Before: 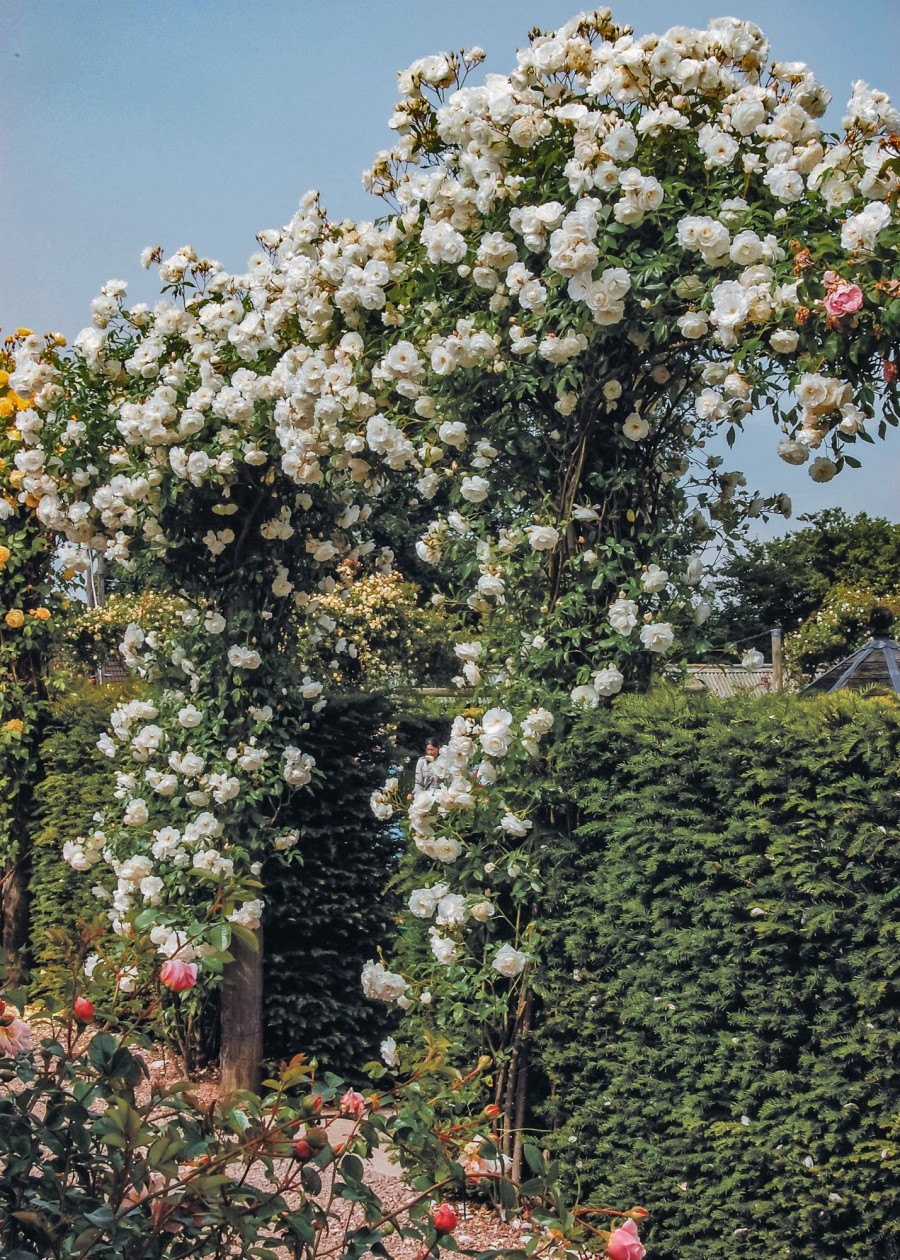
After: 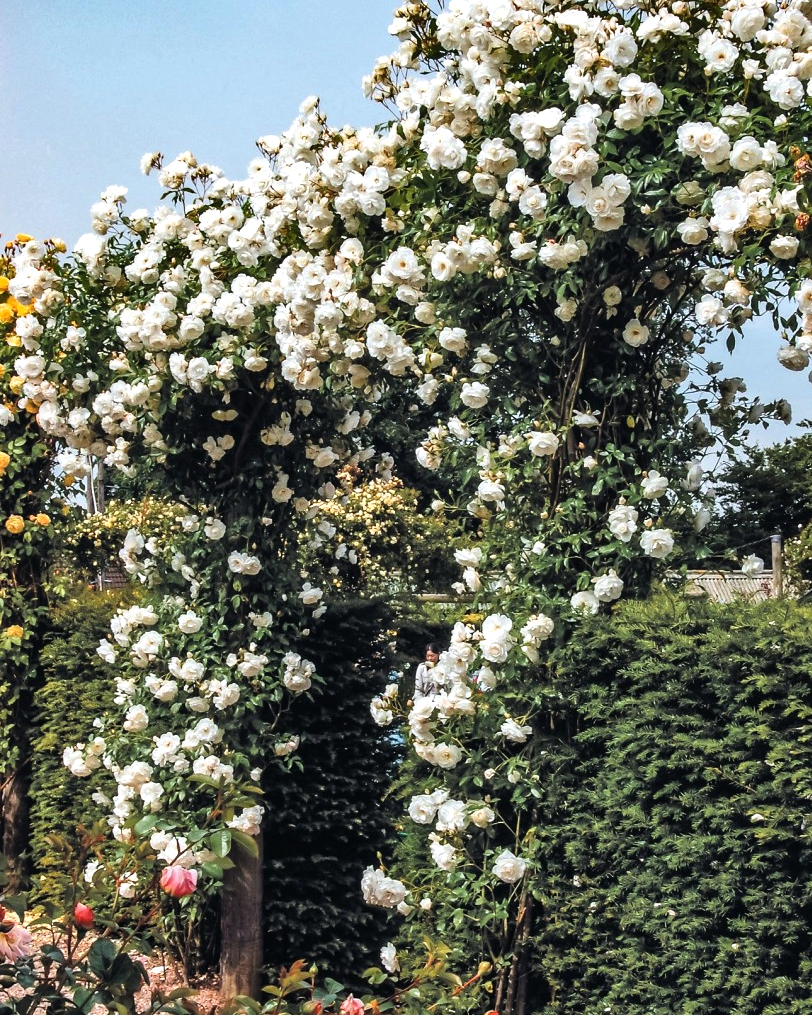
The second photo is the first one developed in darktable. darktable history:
crop: top 7.49%, right 9.717%, bottom 11.943%
tone equalizer: -8 EV -0.75 EV, -7 EV -0.7 EV, -6 EV -0.6 EV, -5 EV -0.4 EV, -3 EV 0.4 EV, -2 EV 0.6 EV, -1 EV 0.7 EV, +0 EV 0.75 EV, edges refinement/feathering 500, mask exposure compensation -1.57 EV, preserve details no
